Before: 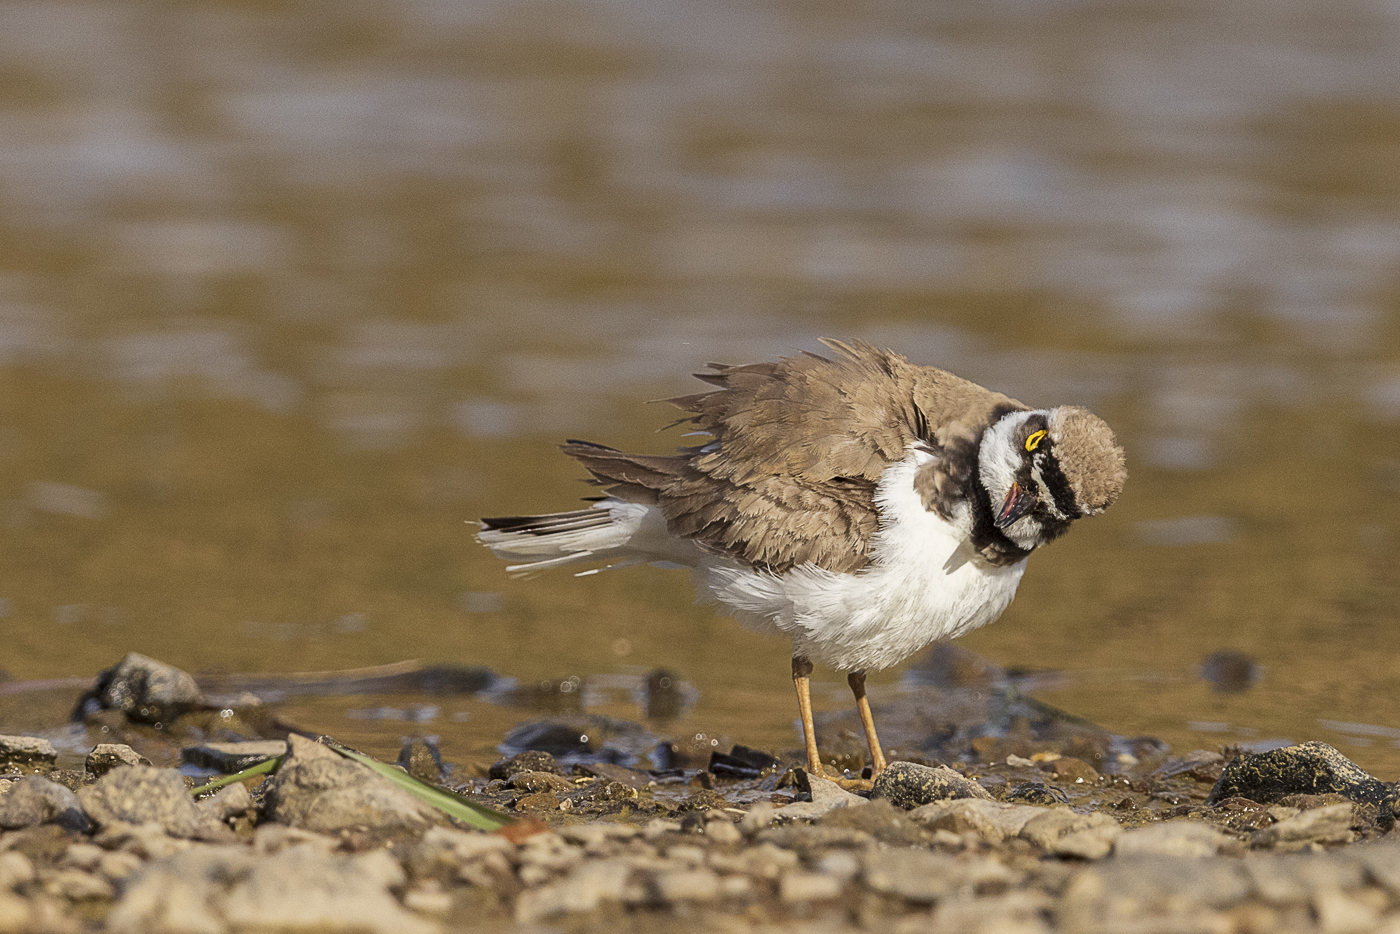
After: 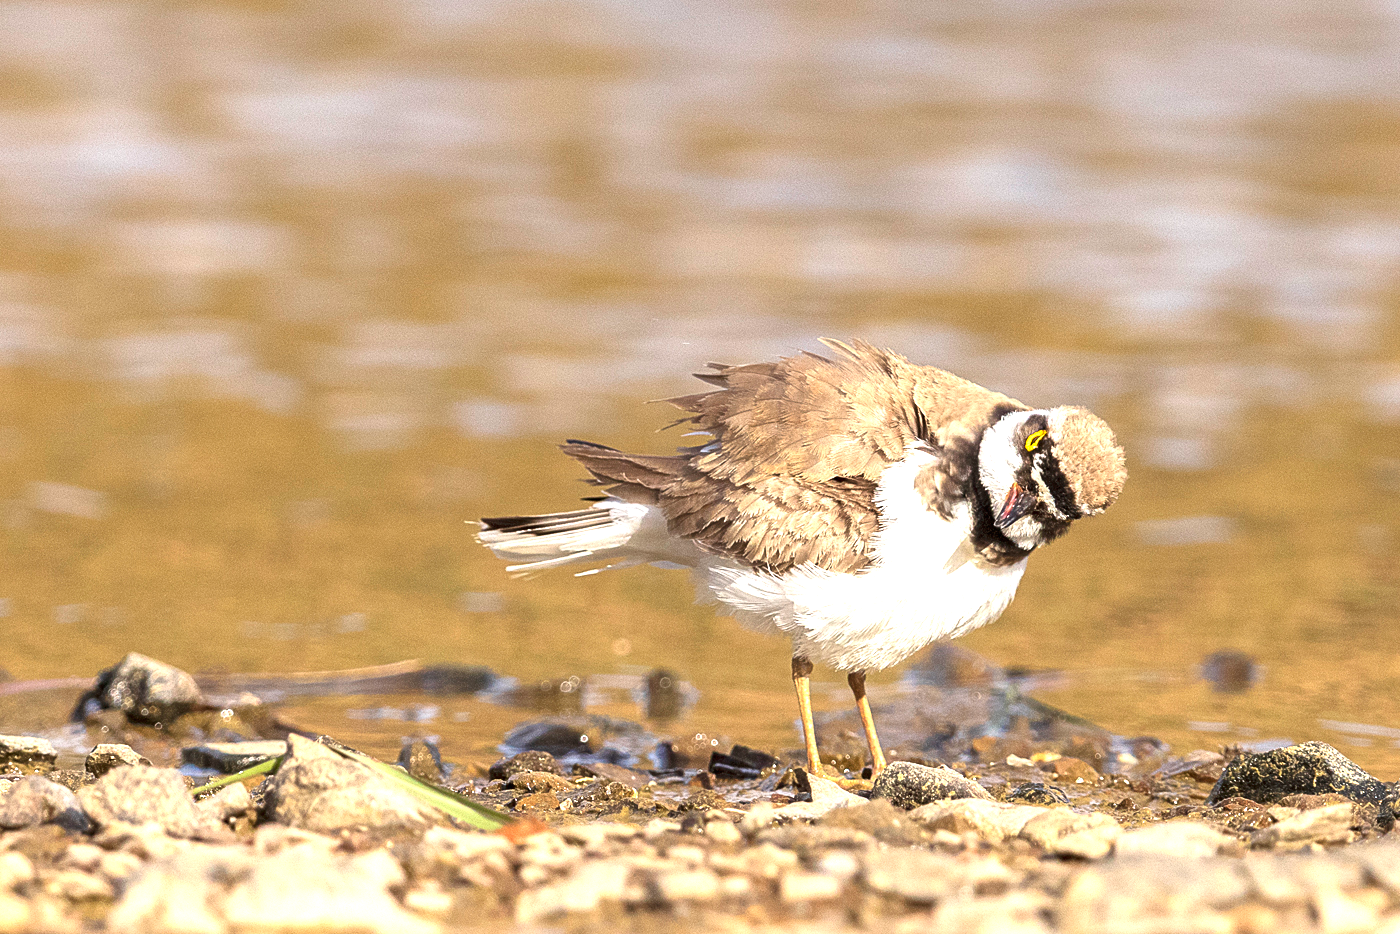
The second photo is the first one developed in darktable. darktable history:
exposure: black level correction 0, exposure 1.366 EV, compensate highlight preservation false
